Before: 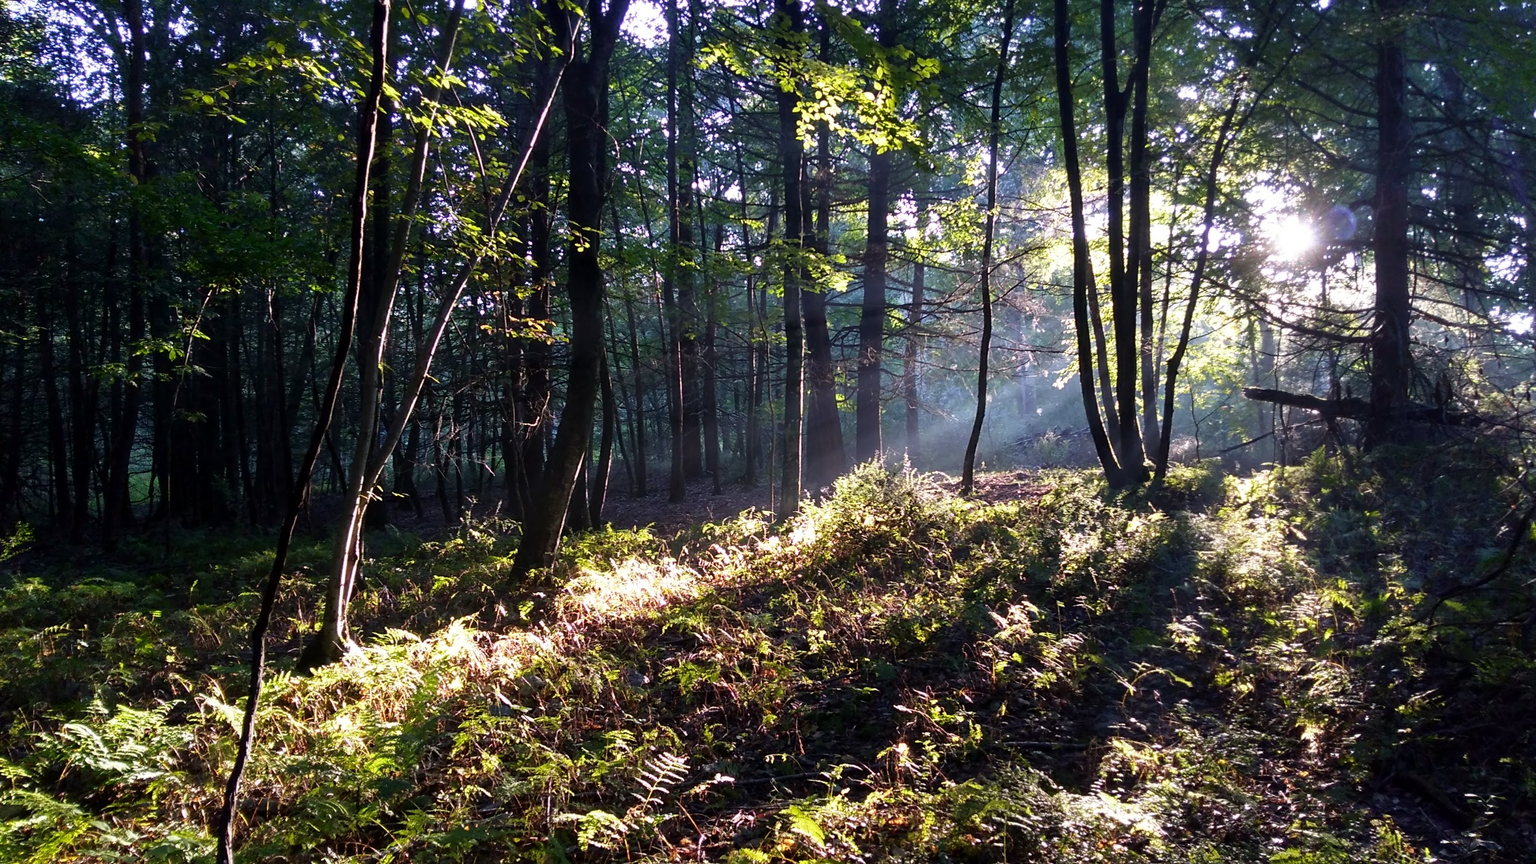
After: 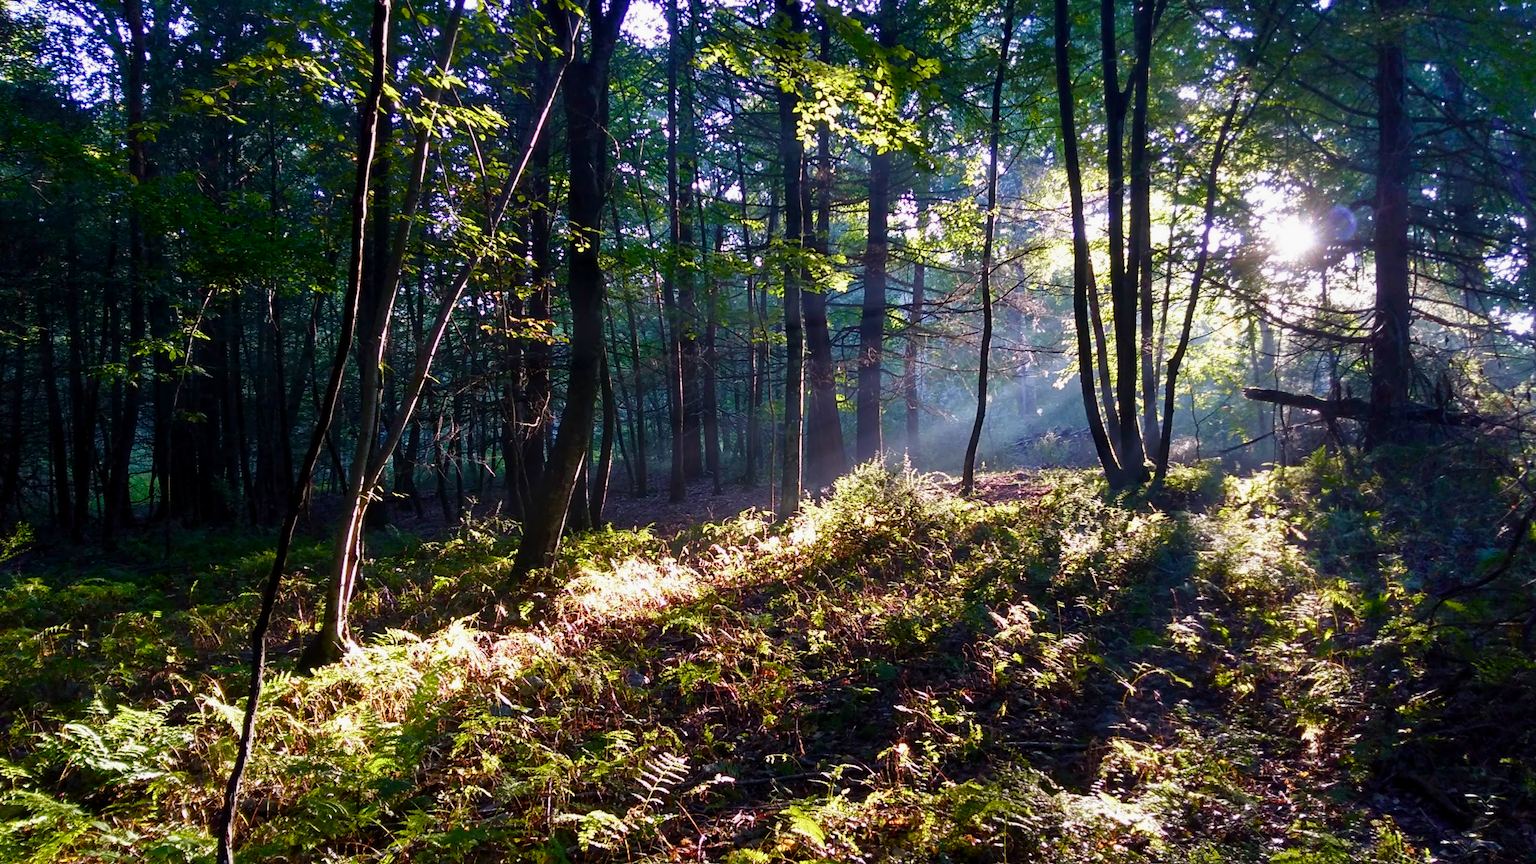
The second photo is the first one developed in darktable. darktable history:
color balance rgb: shadows lift › chroma 0.93%, shadows lift › hue 113.88°, linear chroma grading › global chroma 9.749%, perceptual saturation grading › global saturation 14.438%, perceptual saturation grading › highlights -30.024%, perceptual saturation grading › shadows 50.771%, perceptual brilliance grading › global brilliance 1.66%, perceptual brilliance grading › highlights -3.655%
